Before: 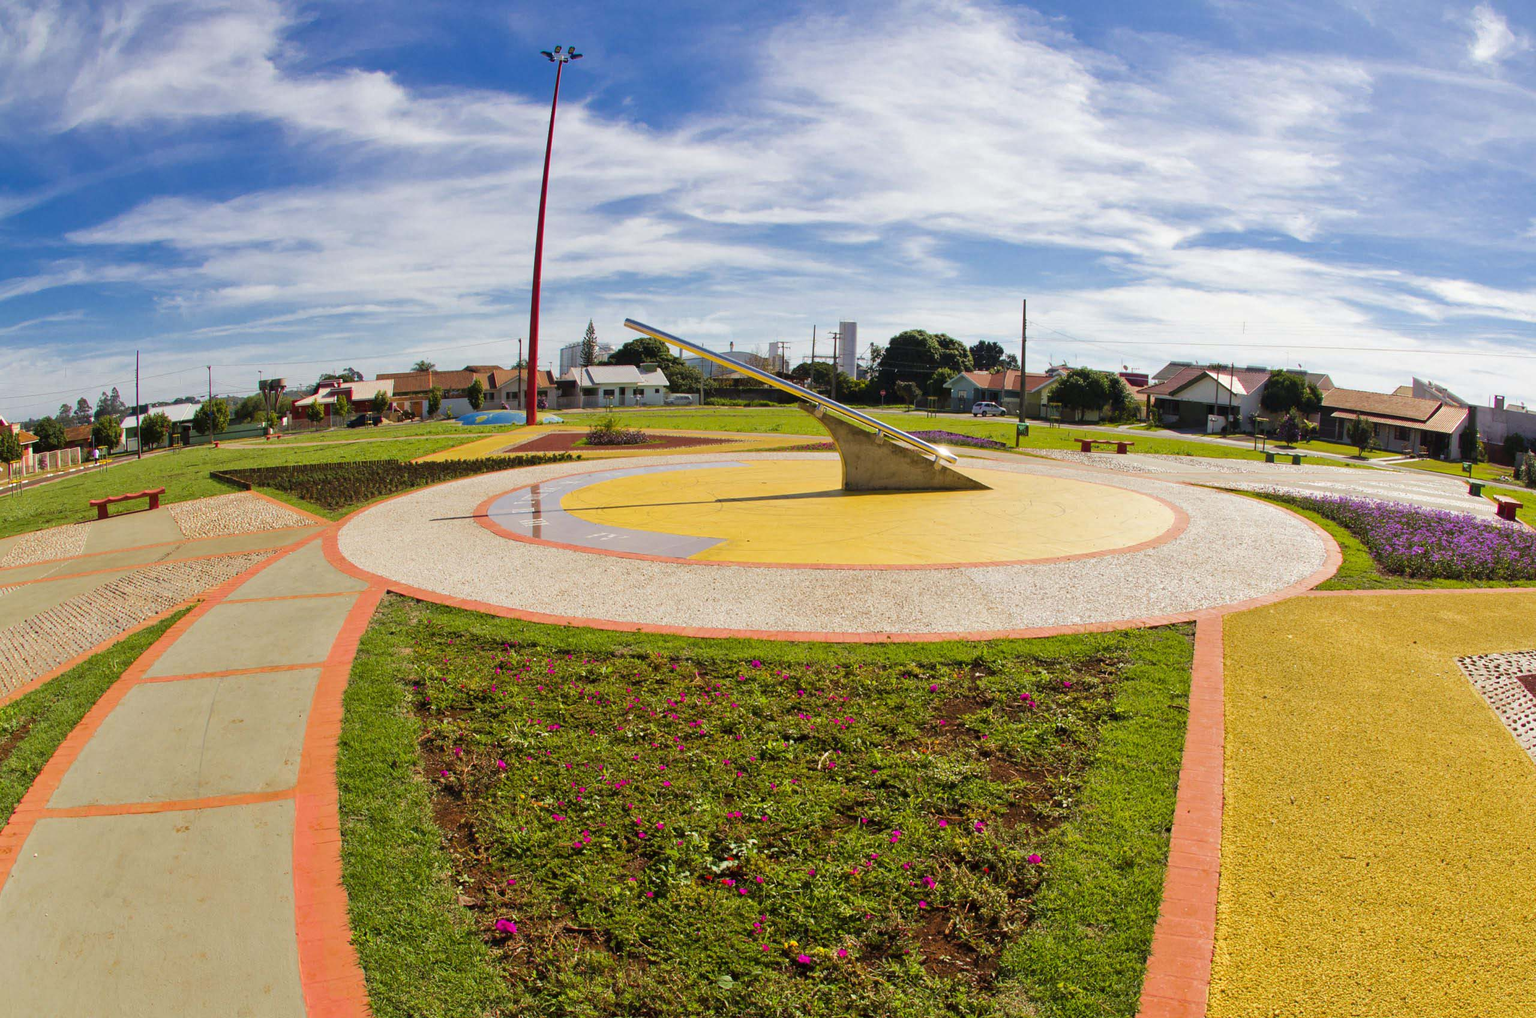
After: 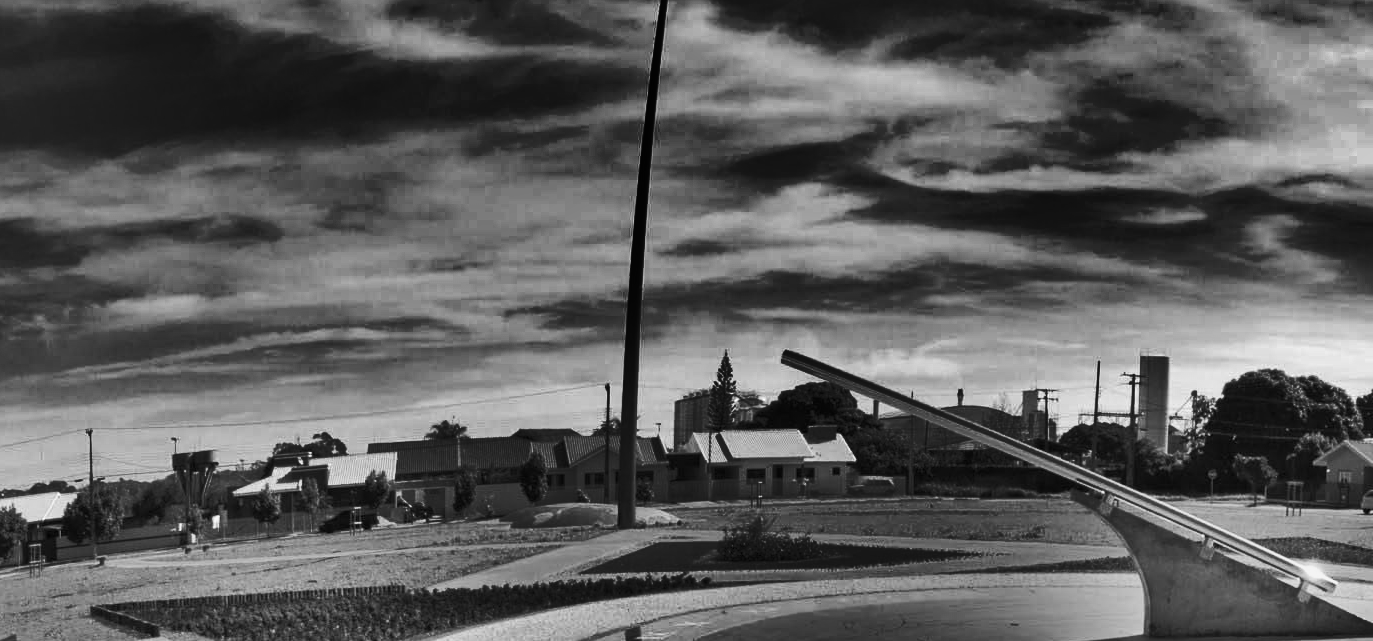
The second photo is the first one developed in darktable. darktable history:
monochrome: a 1.94, b -0.638
contrast brightness saturation: contrast 0.2, brightness 0.16, saturation 0.22
crop: left 10.121%, top 10.631%, right 36.218%, bottom 51.526%
shadows and highlights: radius 123.98, shadows 100, white point adjustment -3, highlights -100, highlights color adjustment 89.84%, soften with gaussian
color contrast: green-magenta contrast 1.55, blue-yellow contrast 1.83
exposure: exposure 0.367 EV, compensate highlight preservation false
white balance: red 0.988, blue 1.017
tone equalizer: -8 EV 0.001 EV, -7 EV -0.004 EV, -6 EV 0.009 EV, -5 EV 0.032 EV, -4 EV 0.276 EV, -3 EV 0.644 EV, -2 EV 0.584 EV, -1 EV 0.187 EV, +0 EV 0.024 EV
